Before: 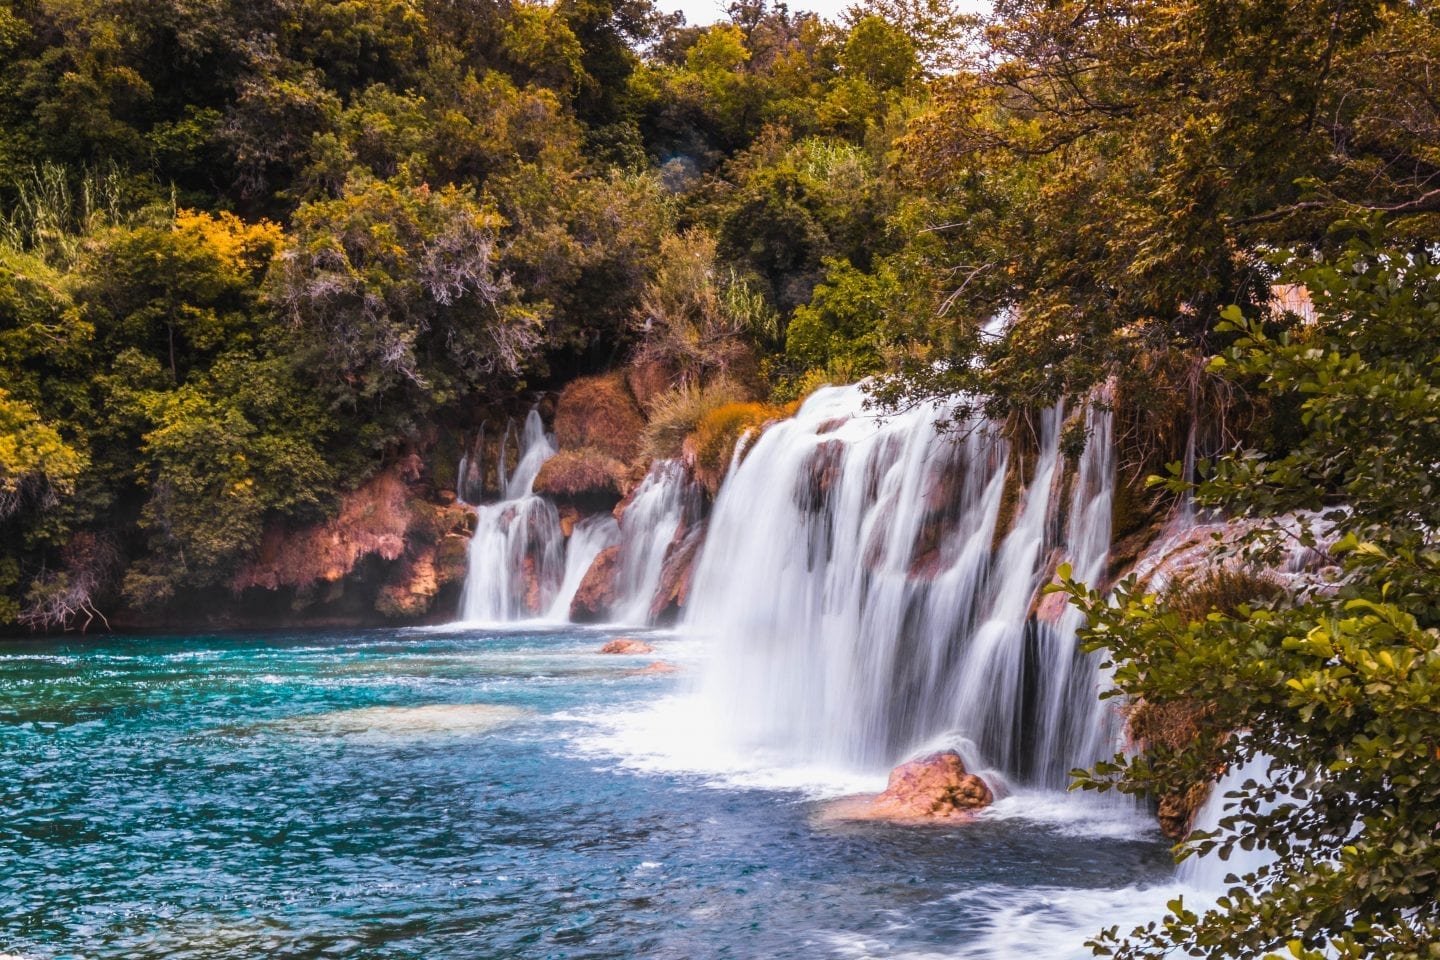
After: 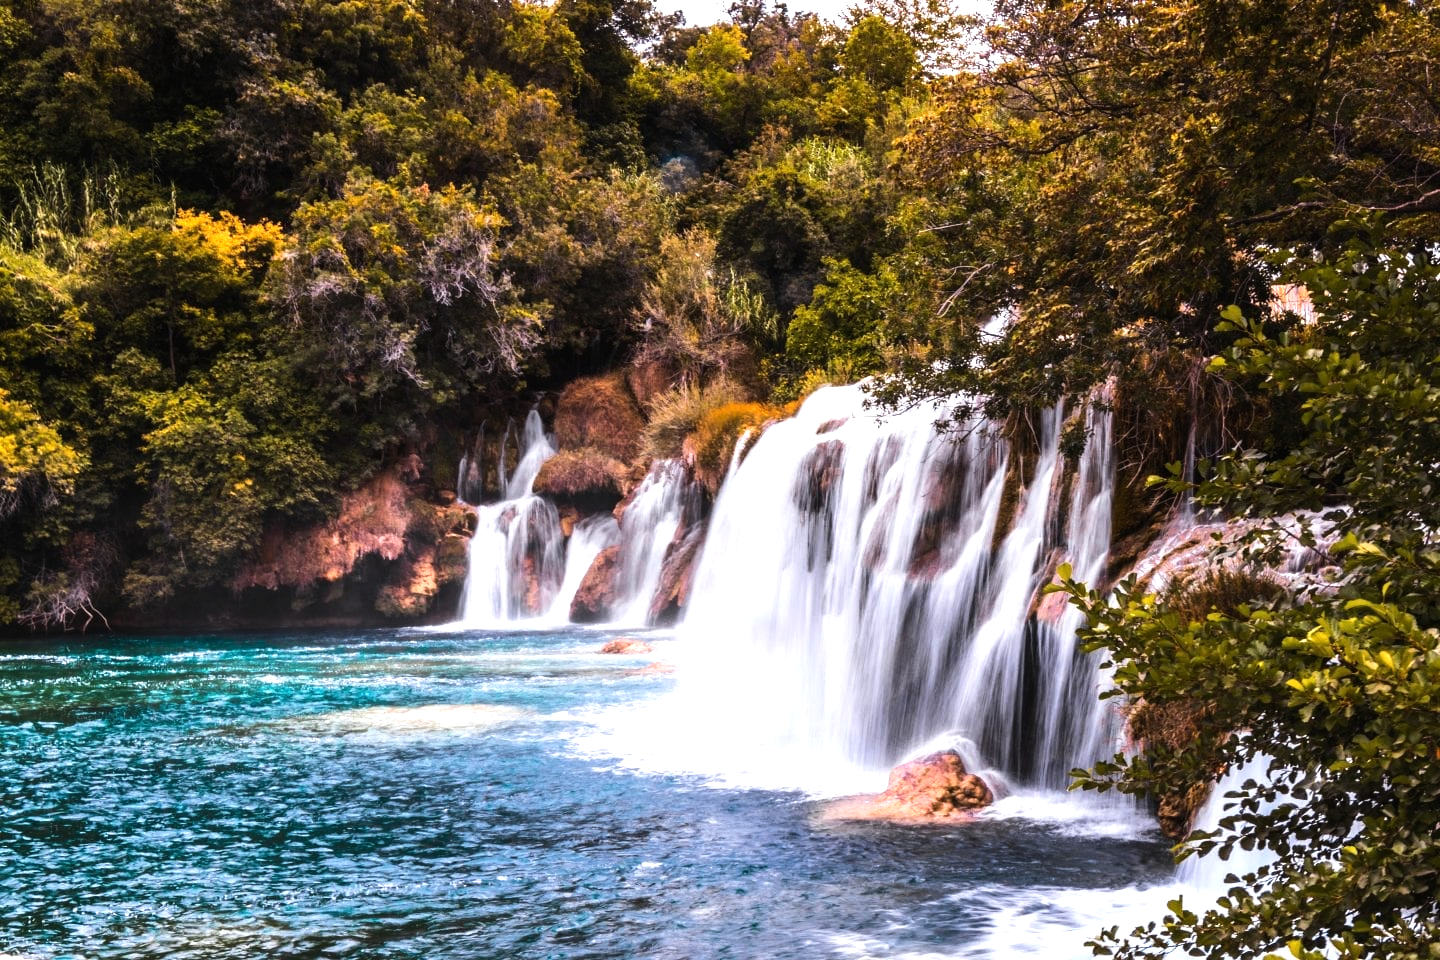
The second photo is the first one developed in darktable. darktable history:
tone equalizer: -8 EV -0.734 EV, -7 EV -0.709 EV, -6 EV -0.625 EV, -5 EV -0.404 EV, -3 EV 0.371 EV, -2 EV 0.6 EV, -1 EV 0.677 EV, +0 EV 0.765 EV, edges refinement/feathering 500, mask exposure compensation -1.57 EV, preserve details no
